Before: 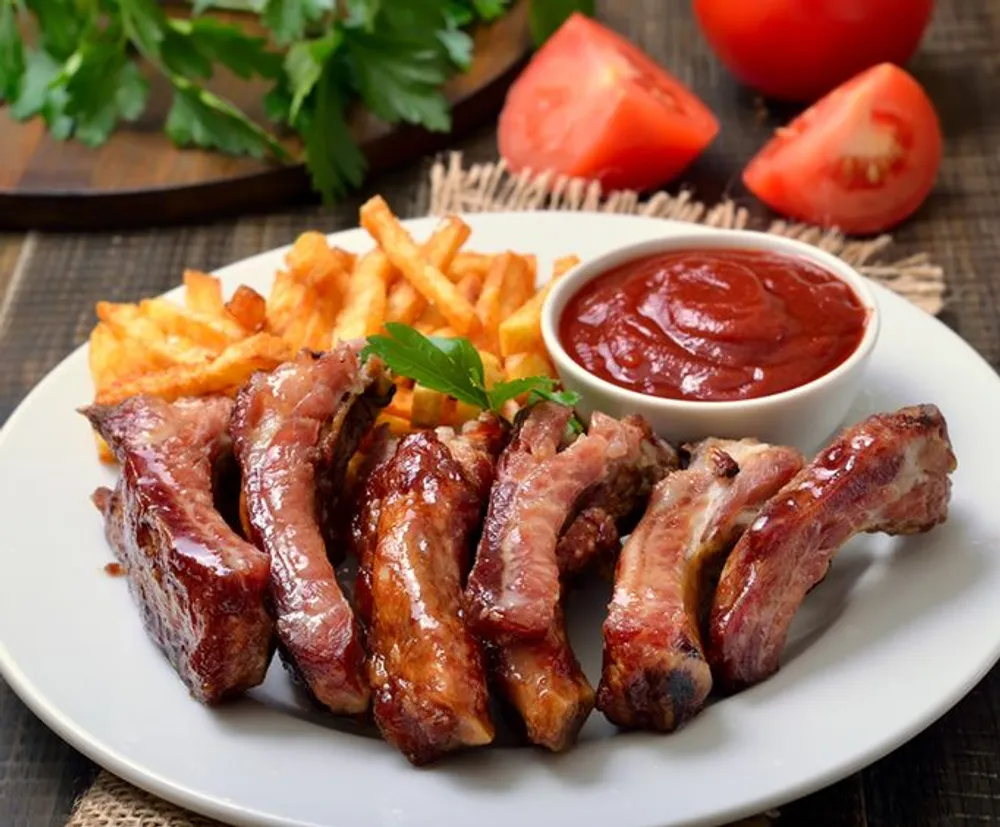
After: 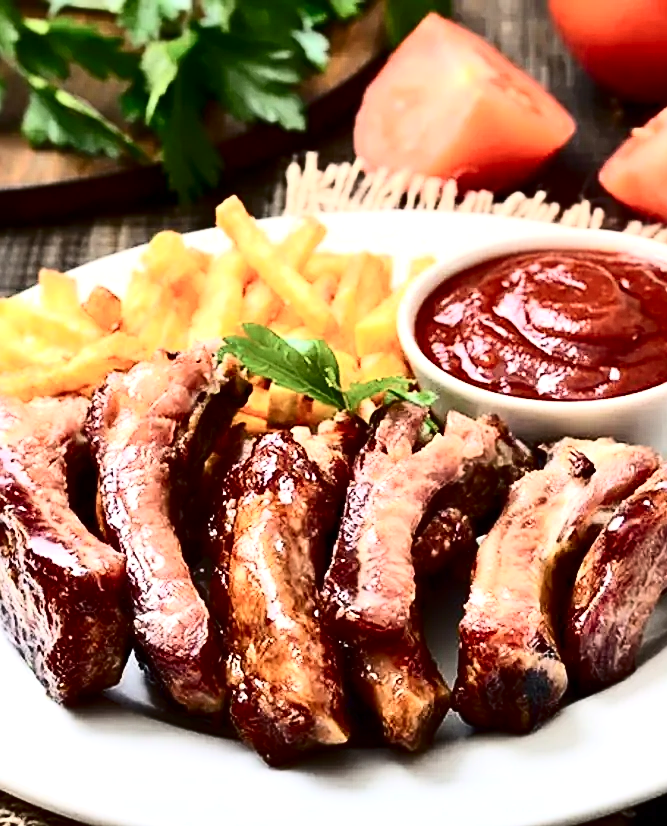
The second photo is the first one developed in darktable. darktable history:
exposure: exposure 0.765 EV, compensate highlight preservation false
contrast brightness saturation: contrast 0.487, saturation -0.096
sharpen: on, module defaults
crop and rotate: left 14.413%, right 18.803%
